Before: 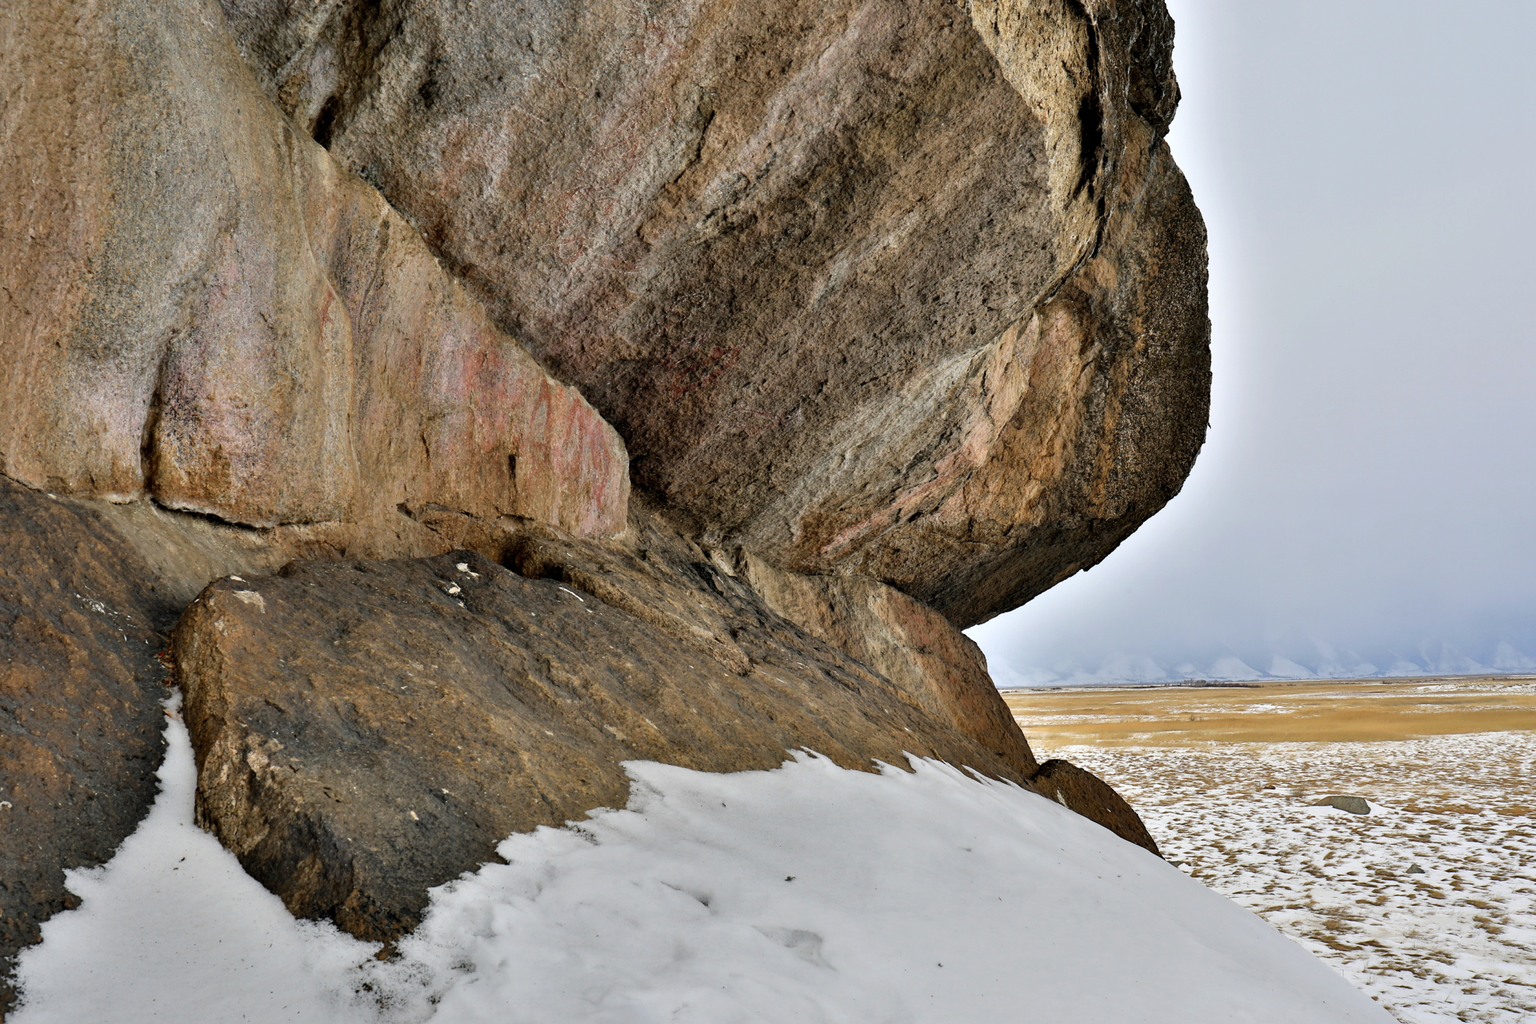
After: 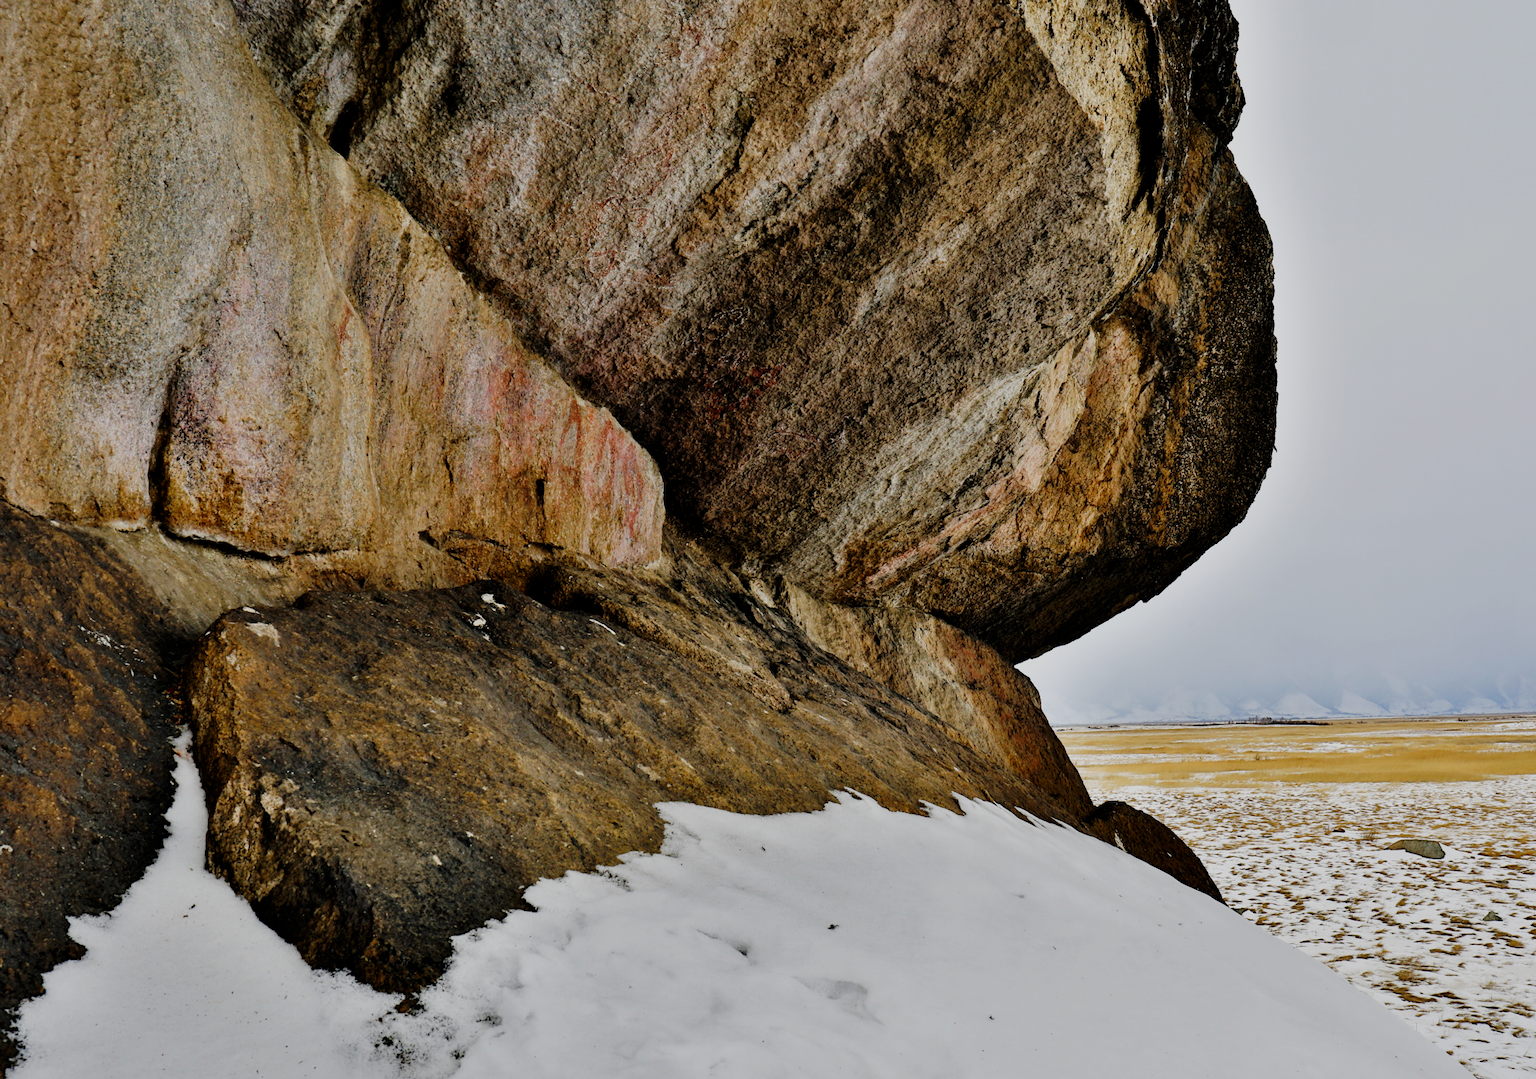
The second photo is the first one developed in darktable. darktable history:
crop and rotate: left 0%, right 5.148%
tone curve: curves: ch0 [(0, 0) (0.106, 0.026) (0.275, 0.155) (0.392, 0.314) (0.513, 0.481) (0.657, 0.667) (1, 1)]; ch1 [(0, 0) (0.5, 0.511) (0.536, 0.579) (0.587, 0.69) (1, 1)]; ch2 [(0, 0) (0.5, 0.5) (0.55, 0.552) (0.625, 0.699) (1, 1)], preserve colors none
filmic rgb: black relative exposure -7.65 EV, white relative exposure 4.56 EV, hardness 3.61, add noise in highlights 0.002, preserve chrominance no, color science v3 (2019), use custom middle-gray values true, contrast in highlights soft
